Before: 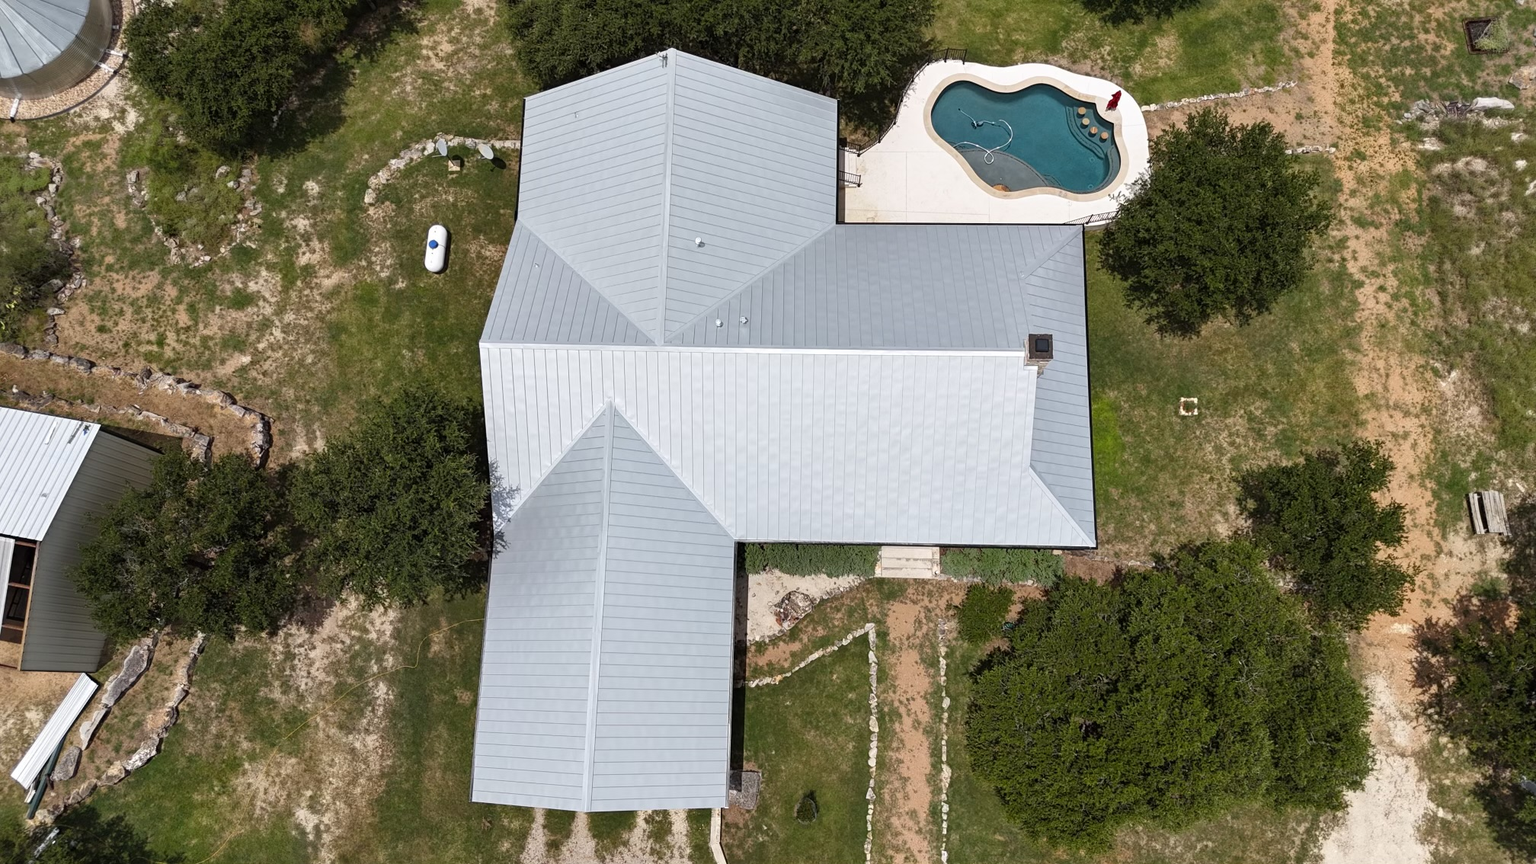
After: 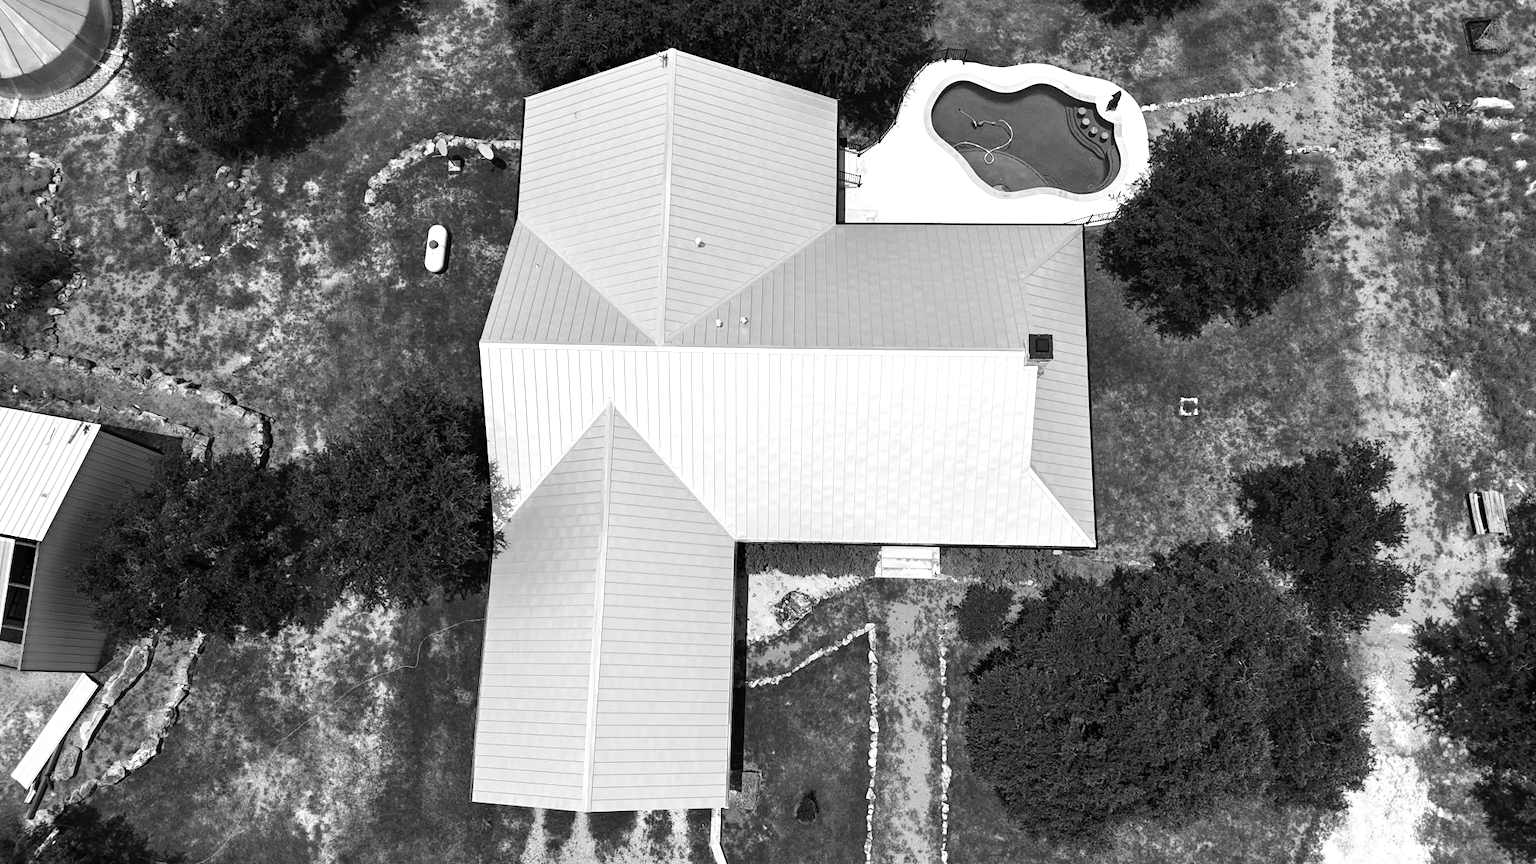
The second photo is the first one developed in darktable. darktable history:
monochrome: a -92.57, b 58.91
grain: coarseness 0.09 ISO, strength 10%
tone equalizer: -8 EV -0.75 EV, -7 EV -0.7 EV, -6 EV -0.6 EV, -5 EV -0.4 EV, -3 EV 0.4 EV, -2 EV 0.6 EV, -1 EV 0.7 EV, +0 EV 0.75 EV, edges refinement/feathering 500, mask exposure compensation -1.57 EV, preserve details no
